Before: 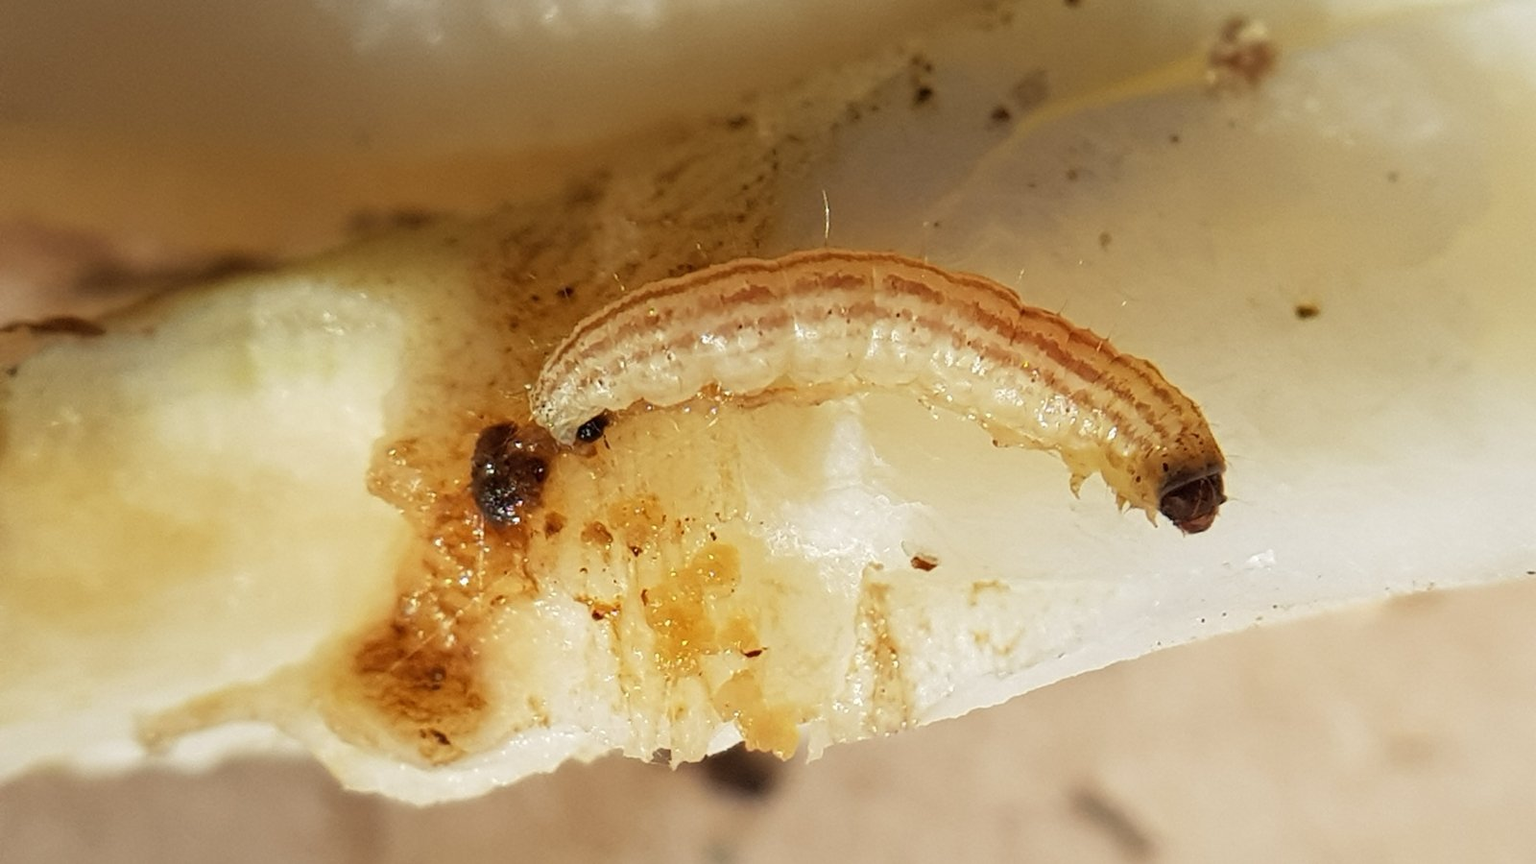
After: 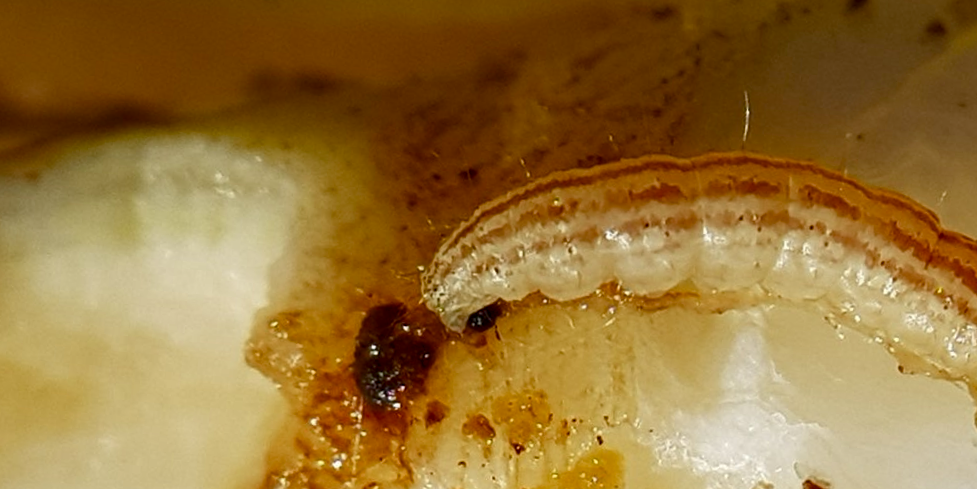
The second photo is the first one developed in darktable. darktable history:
contrast brightness saturation: brightness -0.2, saturation 0.08
color balance rgb: perceptual saturation grading › global saturation 20%, perceptual saturation grading › highlights -25%, perceptual saturation grading › shadows 25%
crop and rotate: angle -4.99°, left 2.122%, top 6.945%, right 27.566%, bottom 30.519%
